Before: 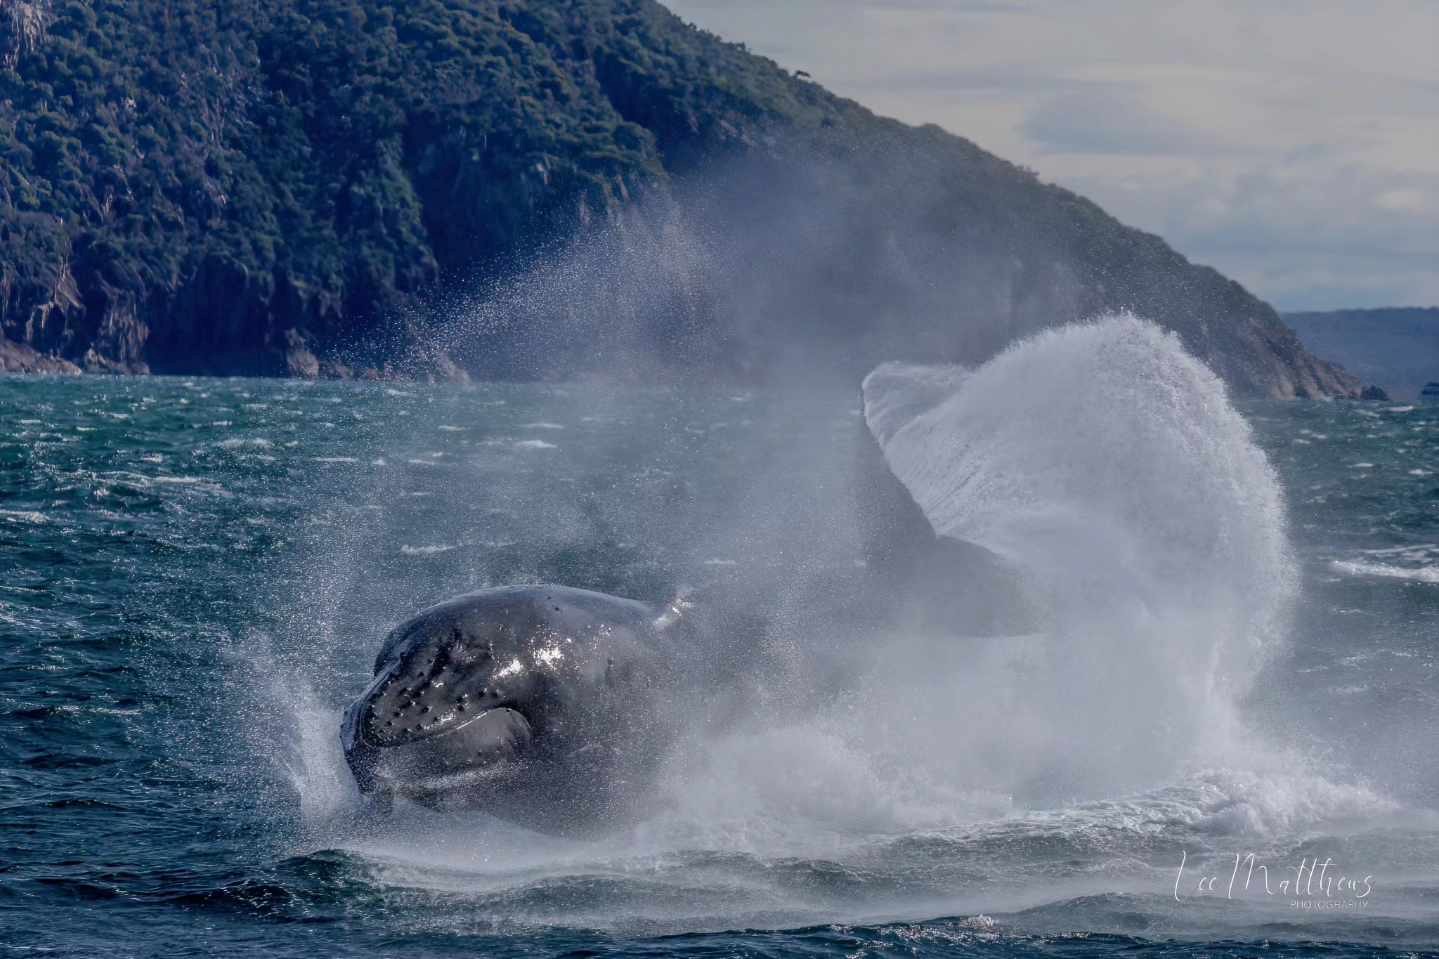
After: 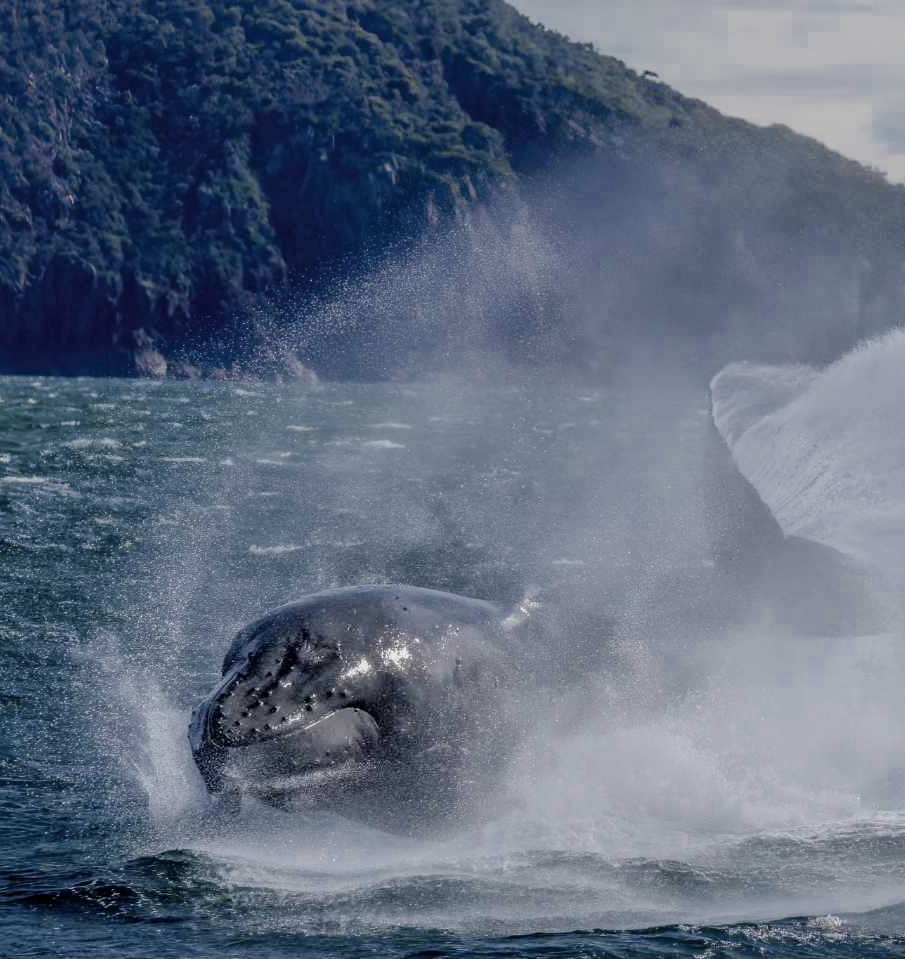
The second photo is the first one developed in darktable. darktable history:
filmic rgb: black relative exposure -7.96 EV, white relative exposure 4.06 EV, hardness 4.18
crop: left 10.603%, right 26.448%
color zones: curves: ch0 [(0, 0.5) (0.125, 0.4) (0.25, 0.5) (0.375, 0.4) (0.5, 0.4) (0.625, 0.35) (0.75, 0.35) (0.875, 0.5)]; ch1 [(0, 0.35) (0.125, 0.45) (0.25, 0.35) (0.375, 0.35) (0.5, 0.35) (0.625, 0.35) (0.75, 0.45) (0.875, 0.35)]; ch2 [(0, 0.6) (0.125, 0.5) (0.25, 0.5) (0.375, 0.6) (0.5, 0.6) (0.625, 0.5) (0.75, 0.5) (0.875, 0.5)], mix 25.35%
exposure: black level correction 0, exposure 0.597 EV, compensate highlight preservation false
